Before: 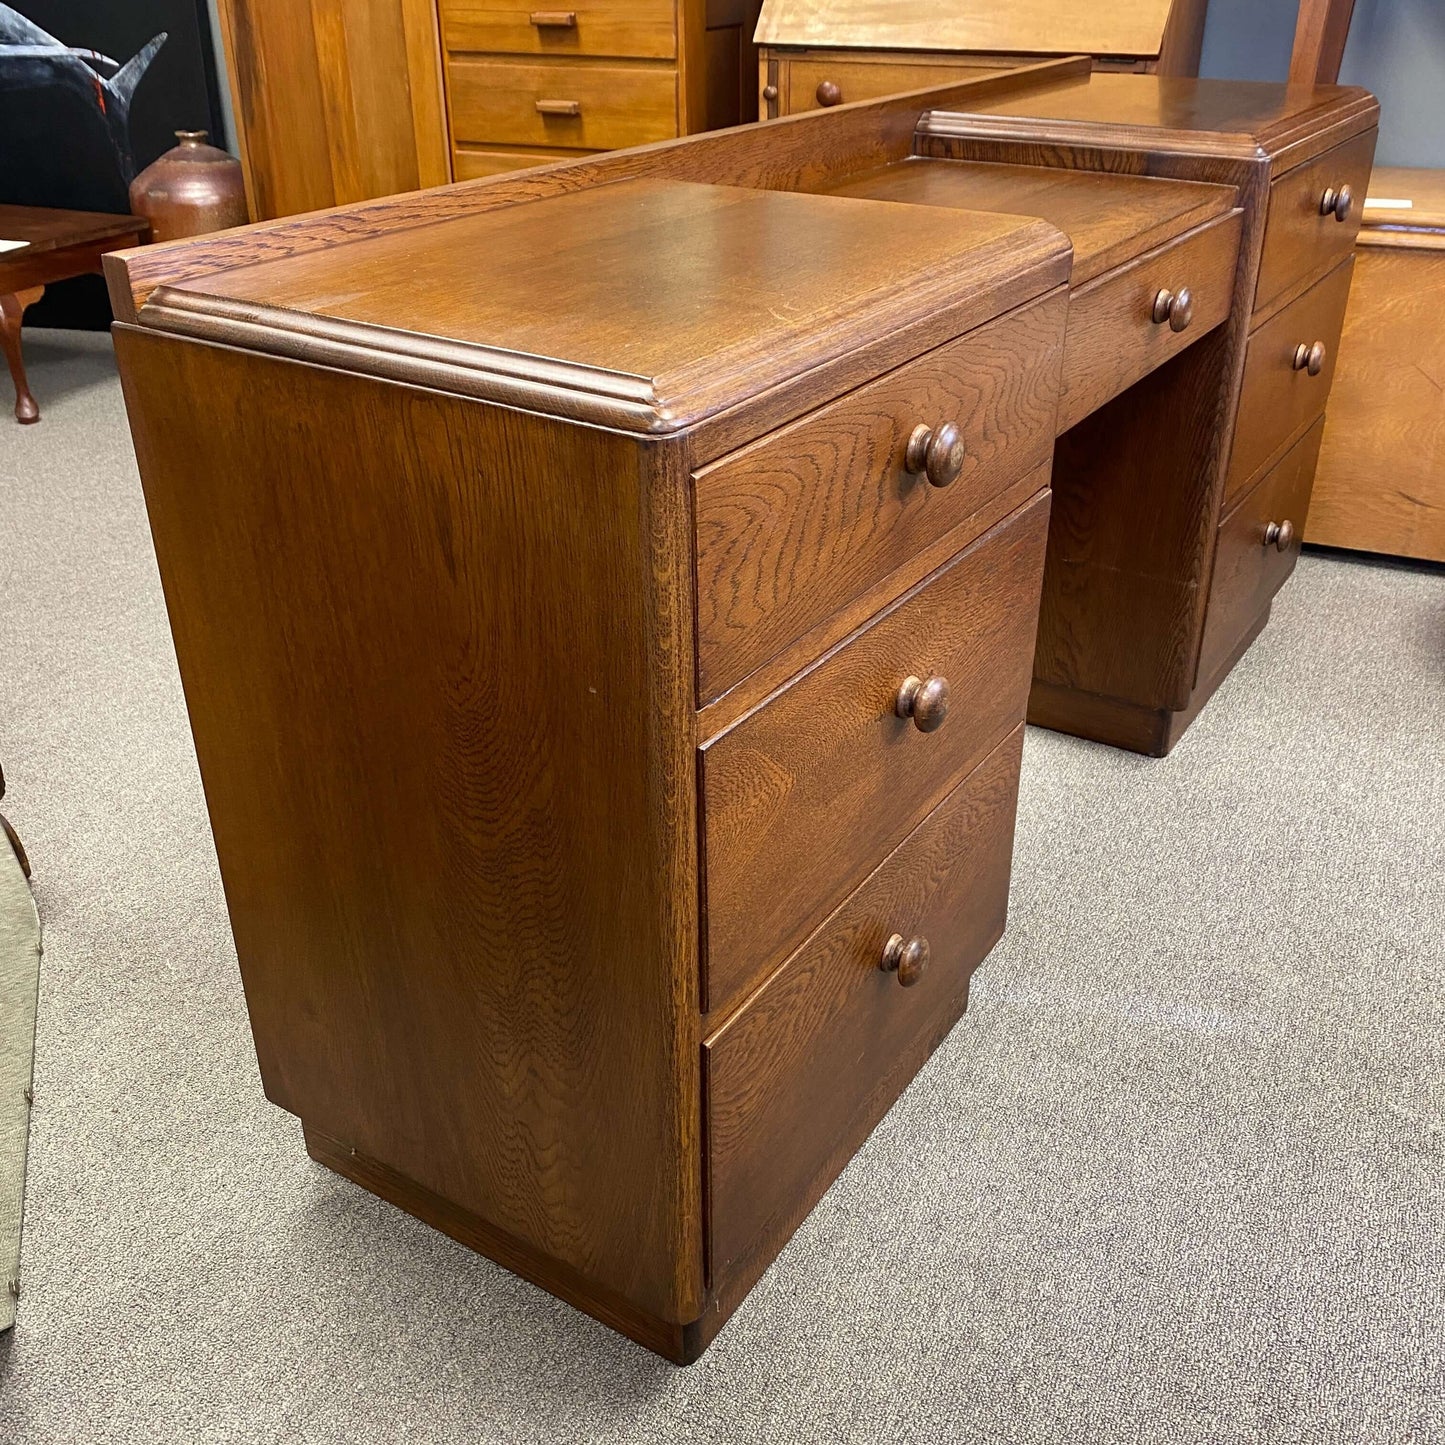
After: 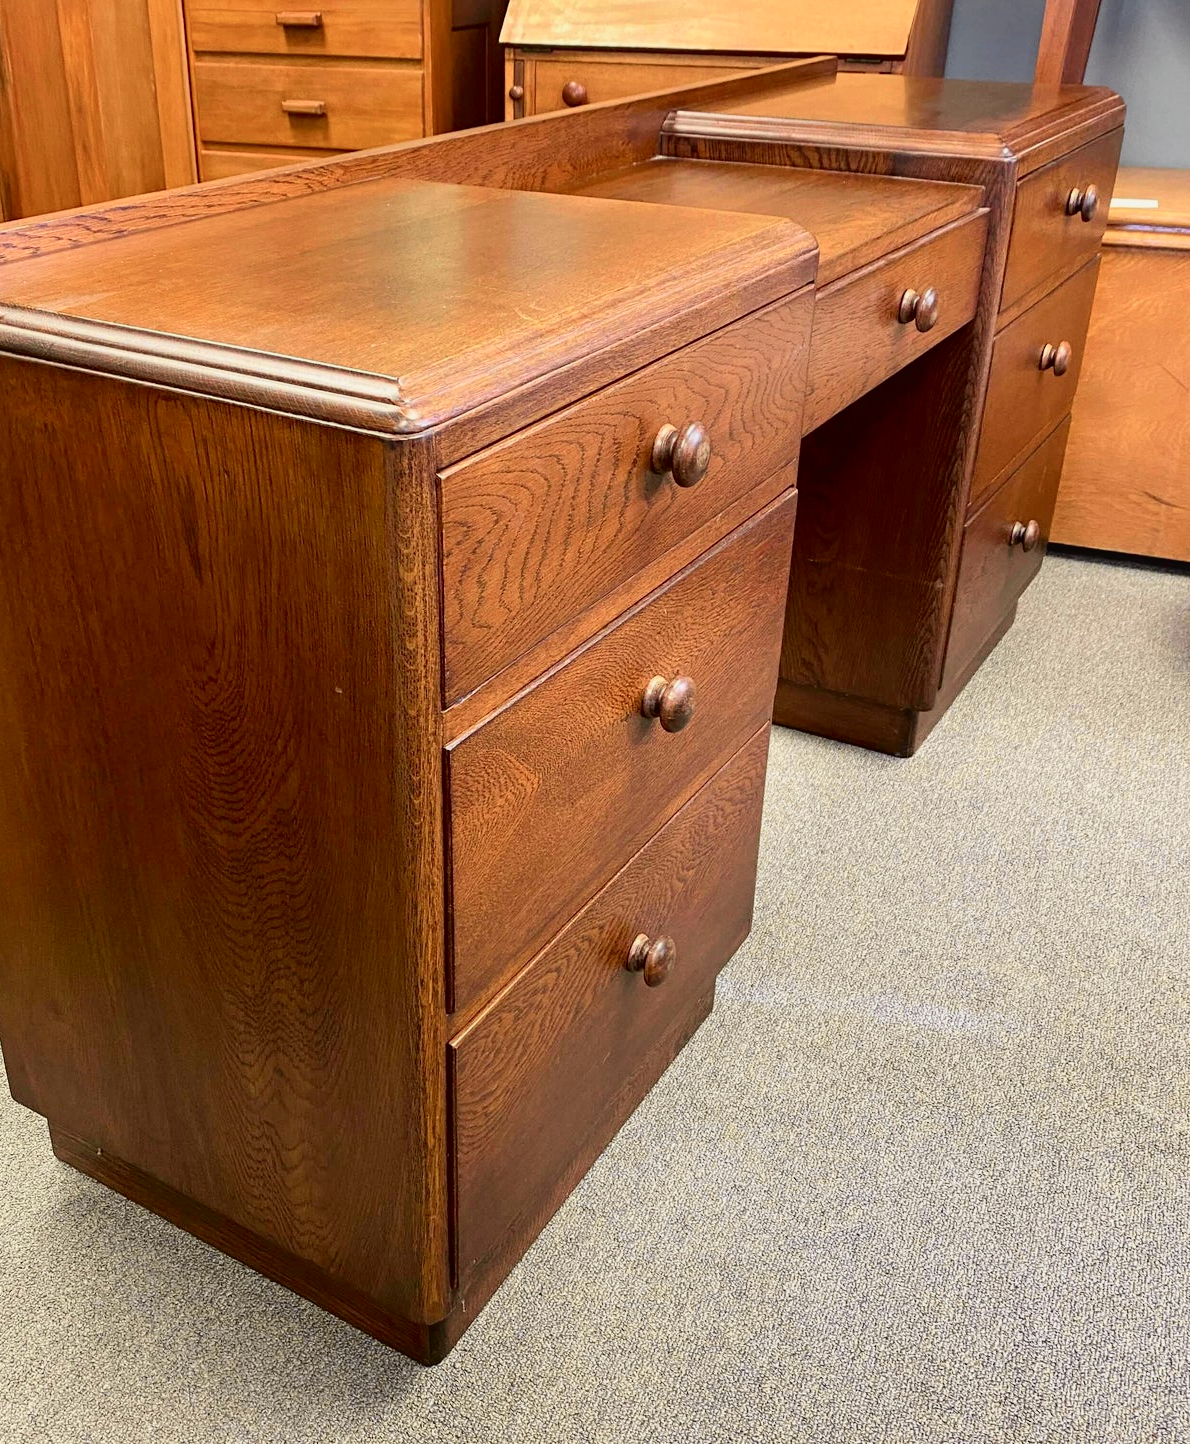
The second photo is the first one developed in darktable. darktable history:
crop: left 17.582%, bottom 0.031%
tone curve: curves: ch0 [(0, 0.019) (0.066, 0.043) (0.189, 0.182) (0.368, 0.407) (0.501, 0.564) (0.677, 0.729) (0.851, 0.861) (0.997, 0.959)]; ch1 [(0, 0) (0.187, 0.121) (0.388, 0.346) (0.437, 0.409) (0.474, 0.472) (0.499, 0.501) (0.514, 0.515) (0.542, 0.557) (0.645, 0.686) (0.812, 0.856) (1, 1)]; ch2 [(0, 0) (0.246, 0.214) (0.421, 0.427) (0.459, 0.484) (0.5, 0.504) (0.518, 0.523) (0.529, 0.548) (0.56, 0.576) (0.607, 0.63) (0.744, 0.734) (0.867, 0.821) (0.993, 0.889)], color space Lab, independent channels, preserve colors none
